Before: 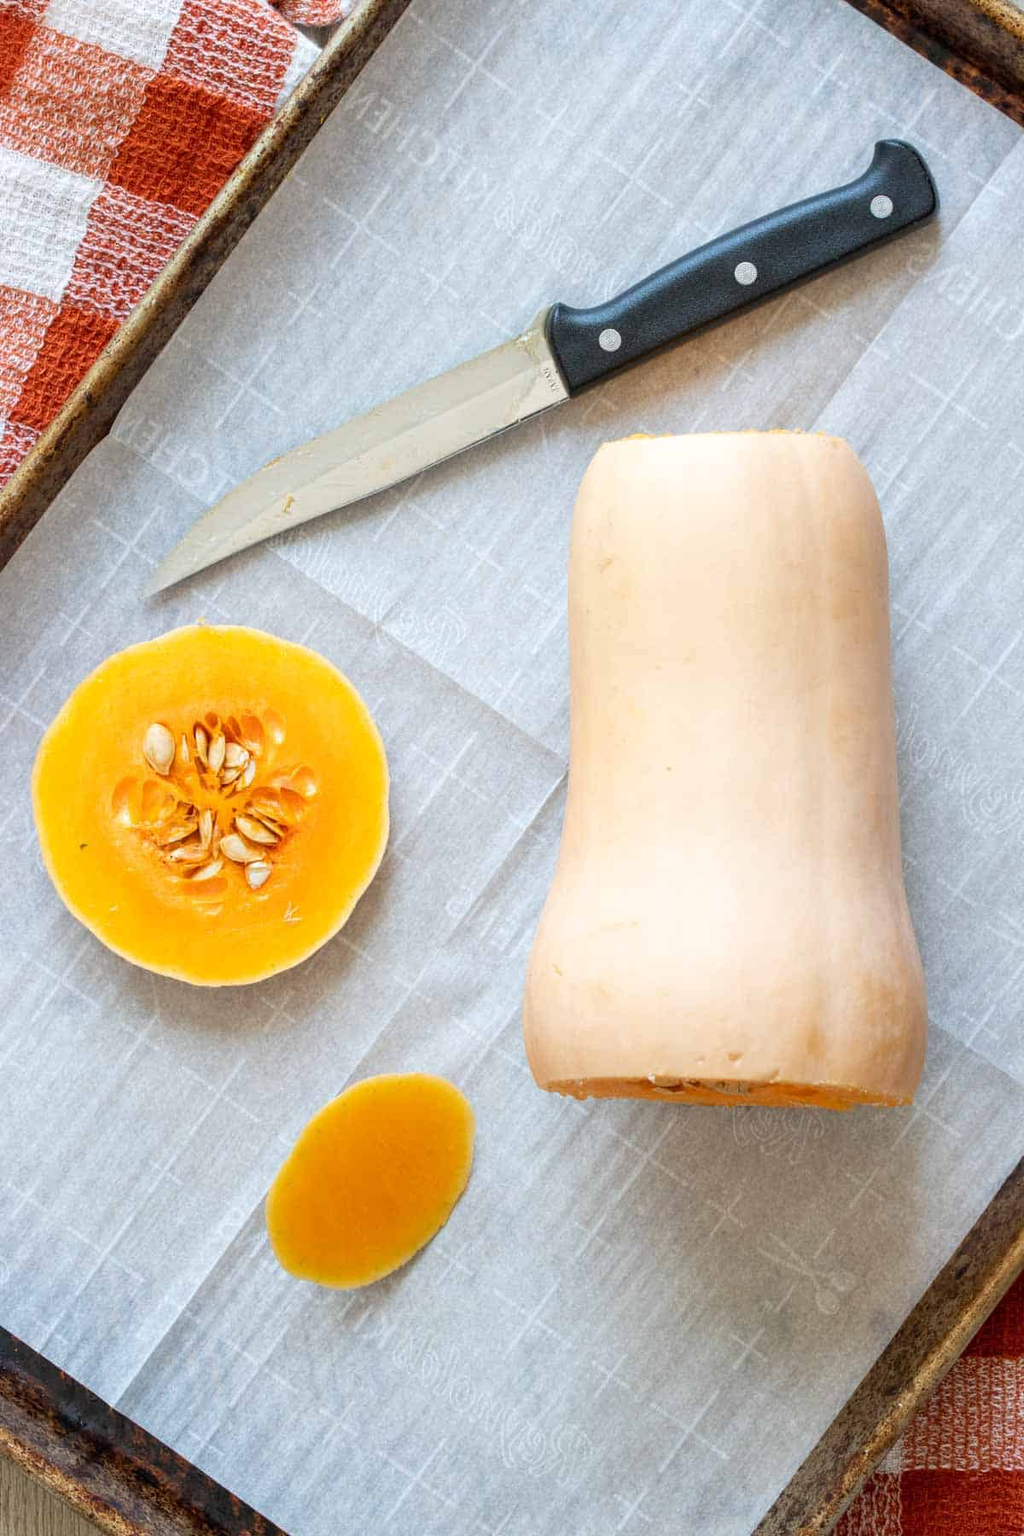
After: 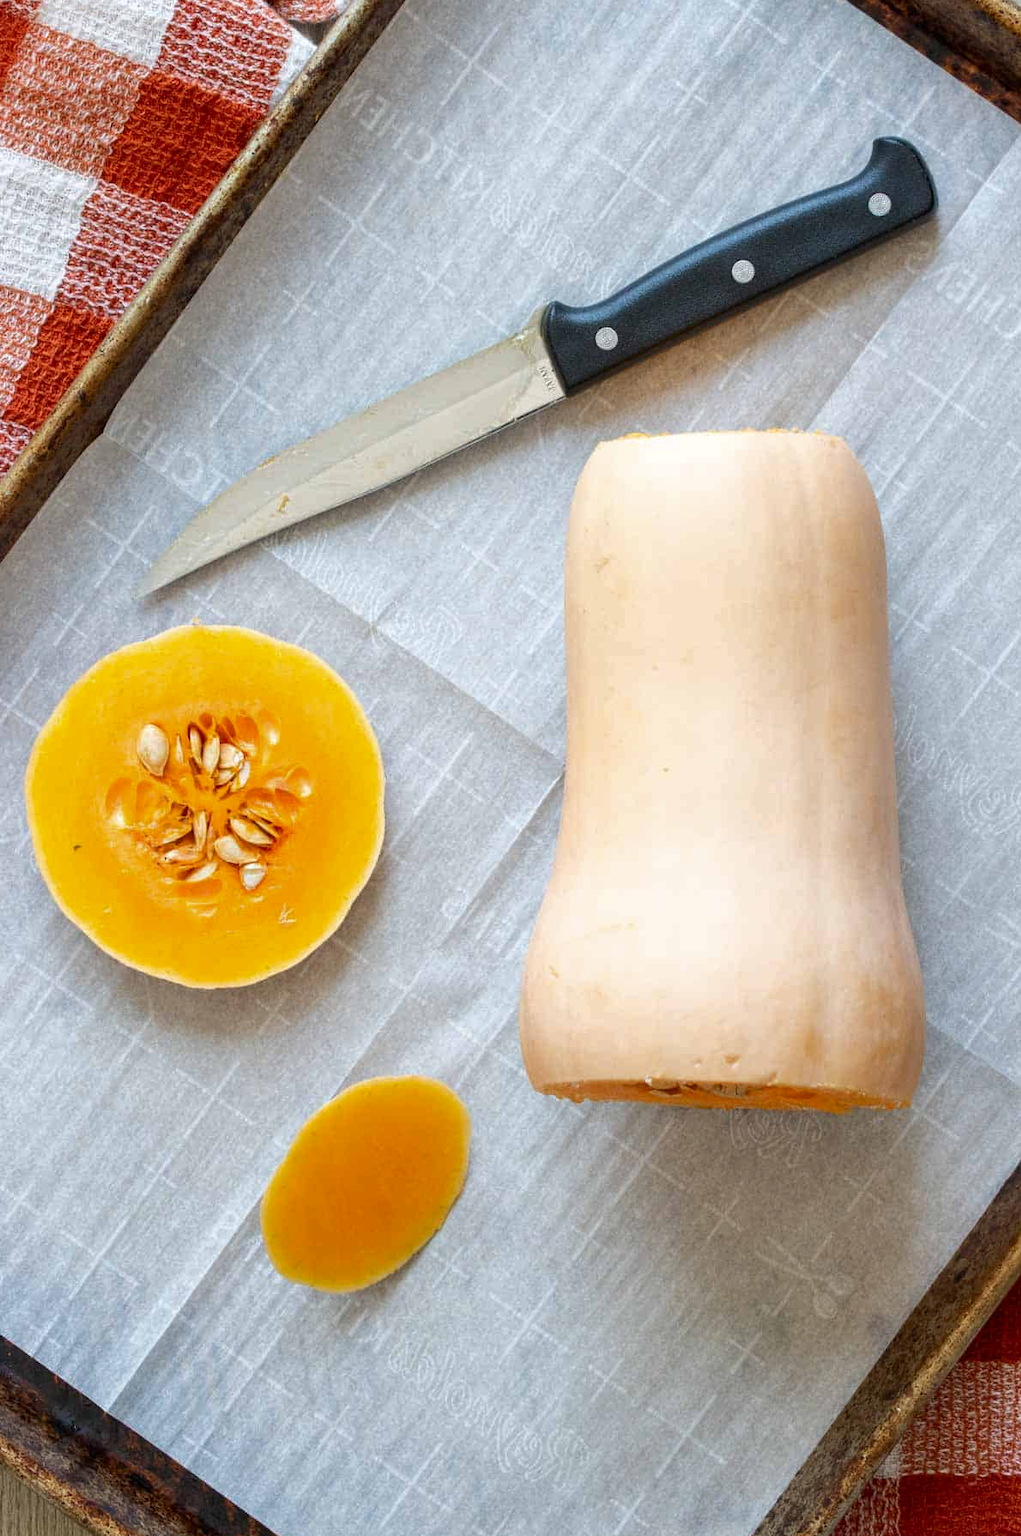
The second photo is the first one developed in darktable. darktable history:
crop and rotate: left 0.722%, top 0.227%, bottom 0.284%
tone curve: curves: ch0 [(0, 0) (0.003, 0.002) (0.011, 0.009) (0.025, 0.021) (0.044, 0.037) (0.069, 0.058) (0.1, 0.084) (0.136, 0.114) (0.177, 0.149) (0.224, 0.188) (0.277, 0.232) (0.335, 0.281) (0.399, 0.341) (0.468, 0.416) (0.543, 0.496) (0.623, 0.574) (0.709, 0.659) (0.801, 0.754) (0.898, 0.876) (1, 1)], color space Lab, independent channels, preserve colors none
